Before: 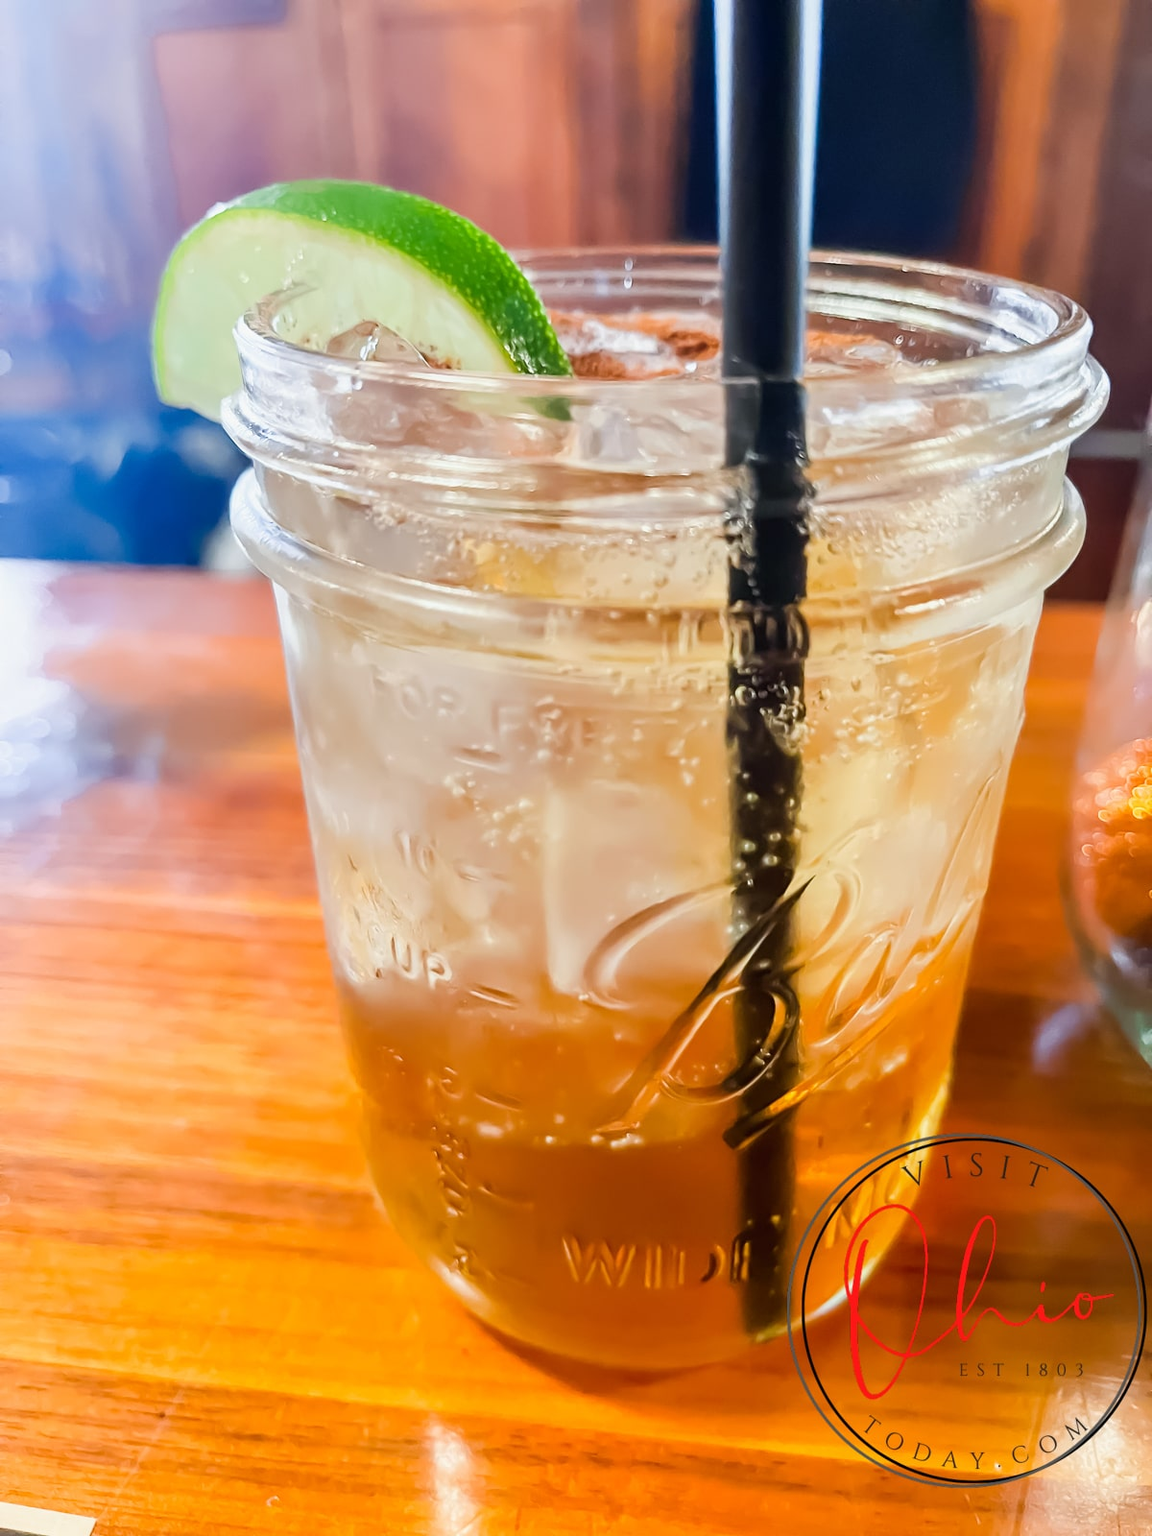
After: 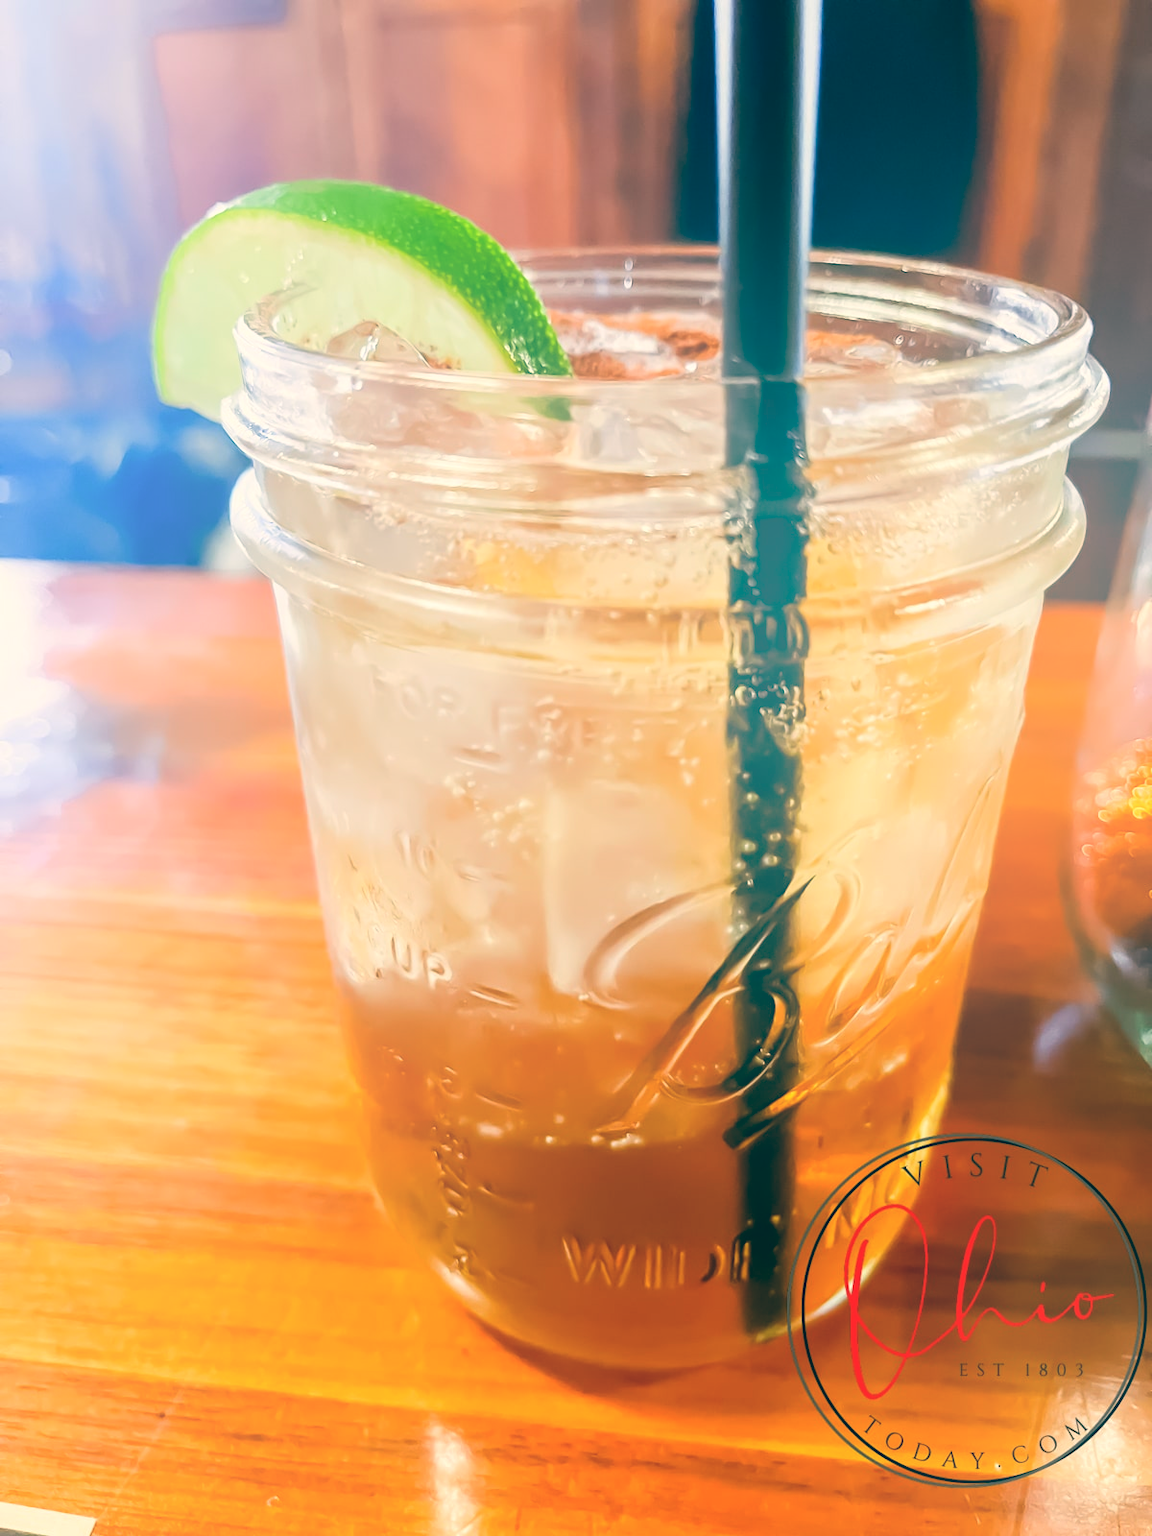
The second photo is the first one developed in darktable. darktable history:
color balance: lift [1.005, 0.99, 1.007, 1.01], gamma [1, 0.979, 1.011, 1.021], gain [0.923, 1.098, 1.025, 0.902], input saturation 90.45%, contrast 7.73%, output saturation 105.91%
bloom: size 38%, threshold 95%, strength 30%
